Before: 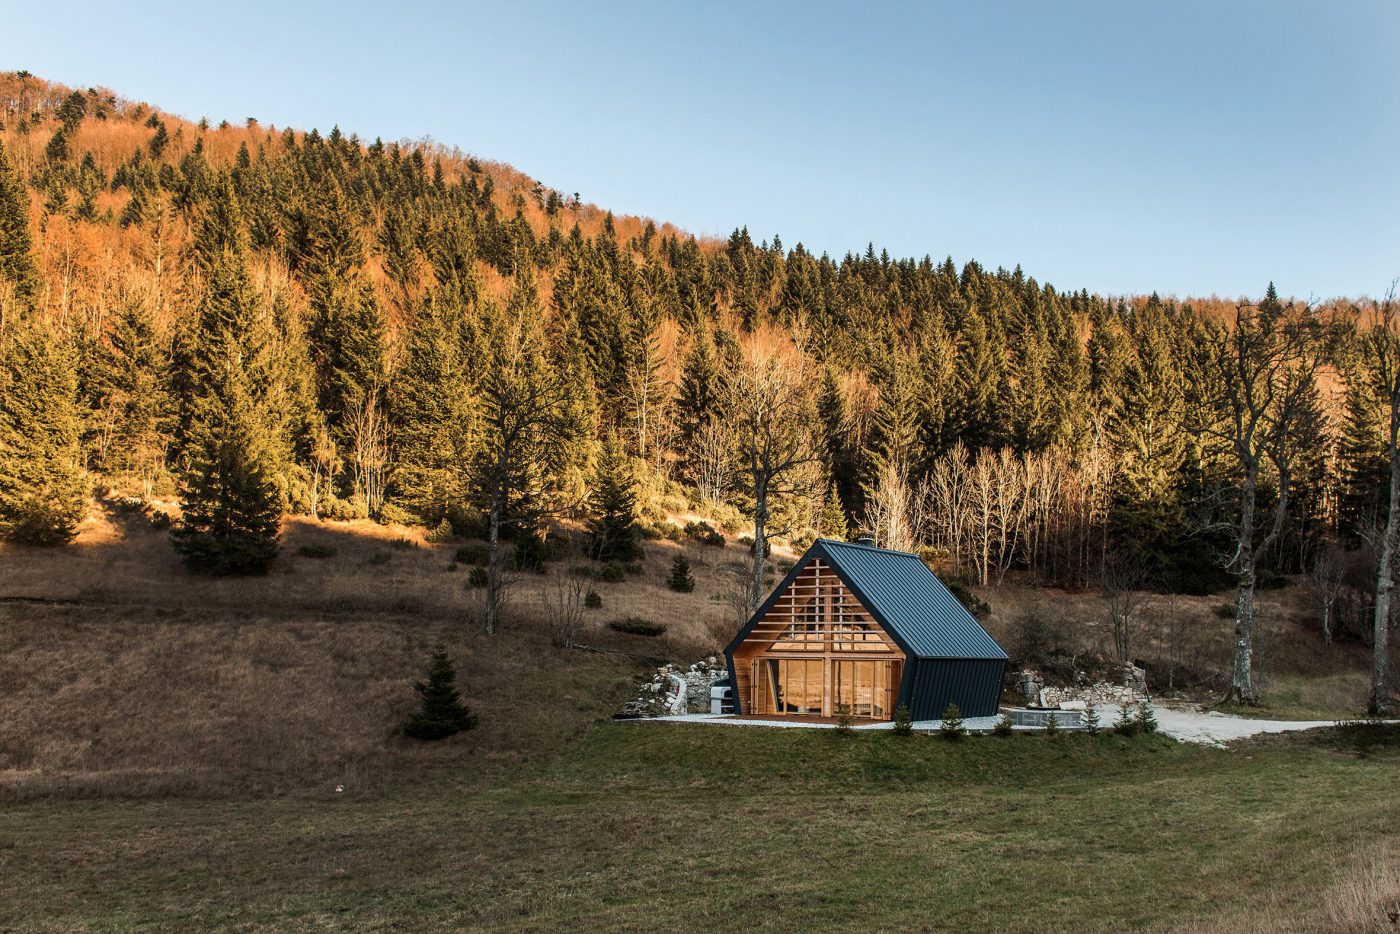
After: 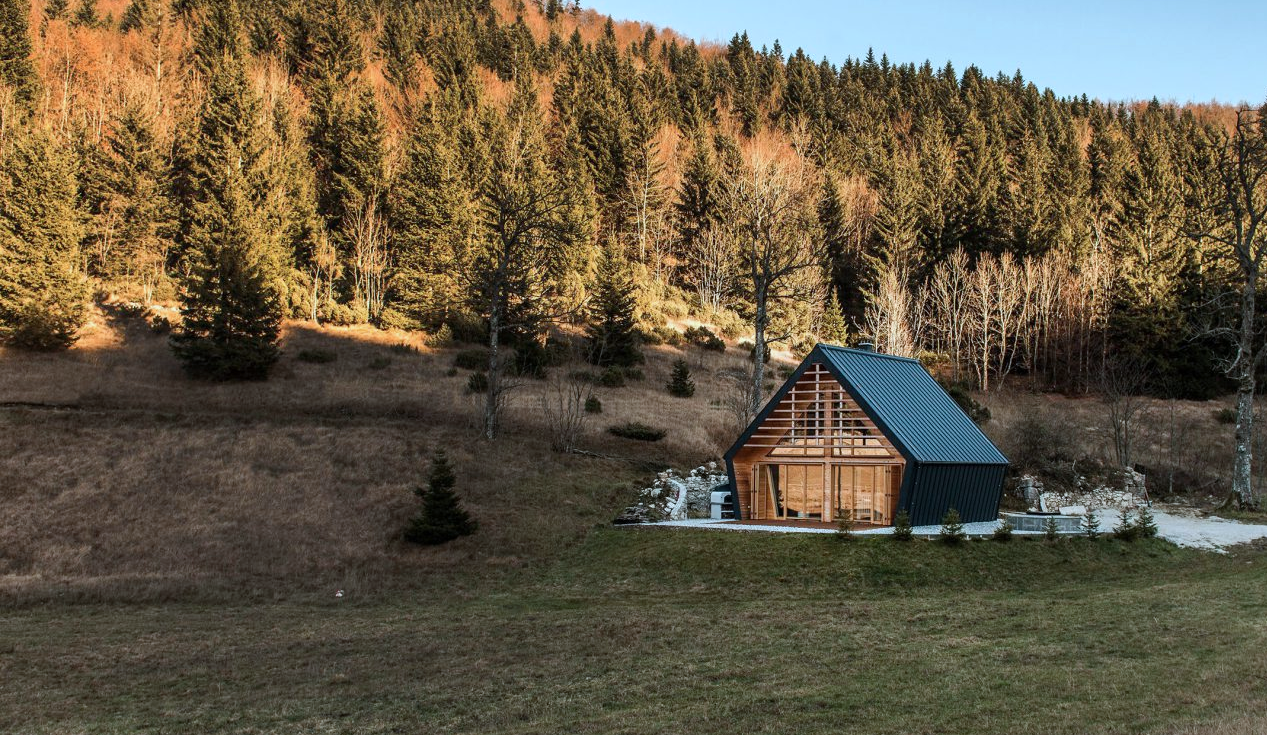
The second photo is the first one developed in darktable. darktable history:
crop: top 20.916%, right 9.437%, bottom 0.316%
color correction: highlights a* -4.18, highlights b* -10.81
